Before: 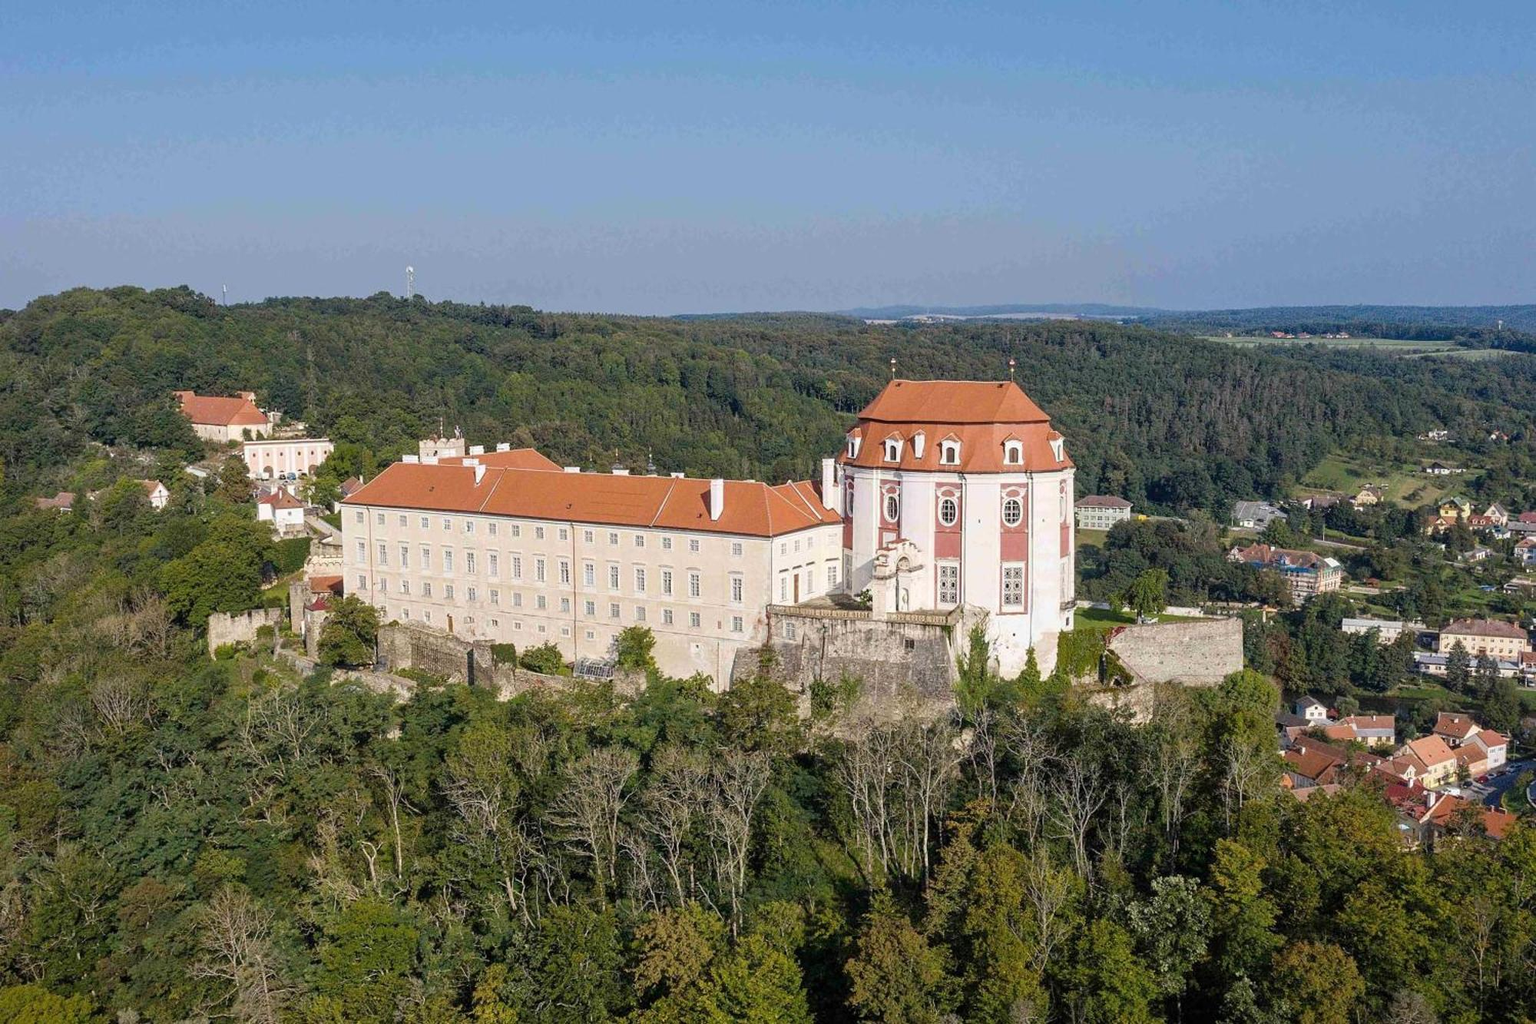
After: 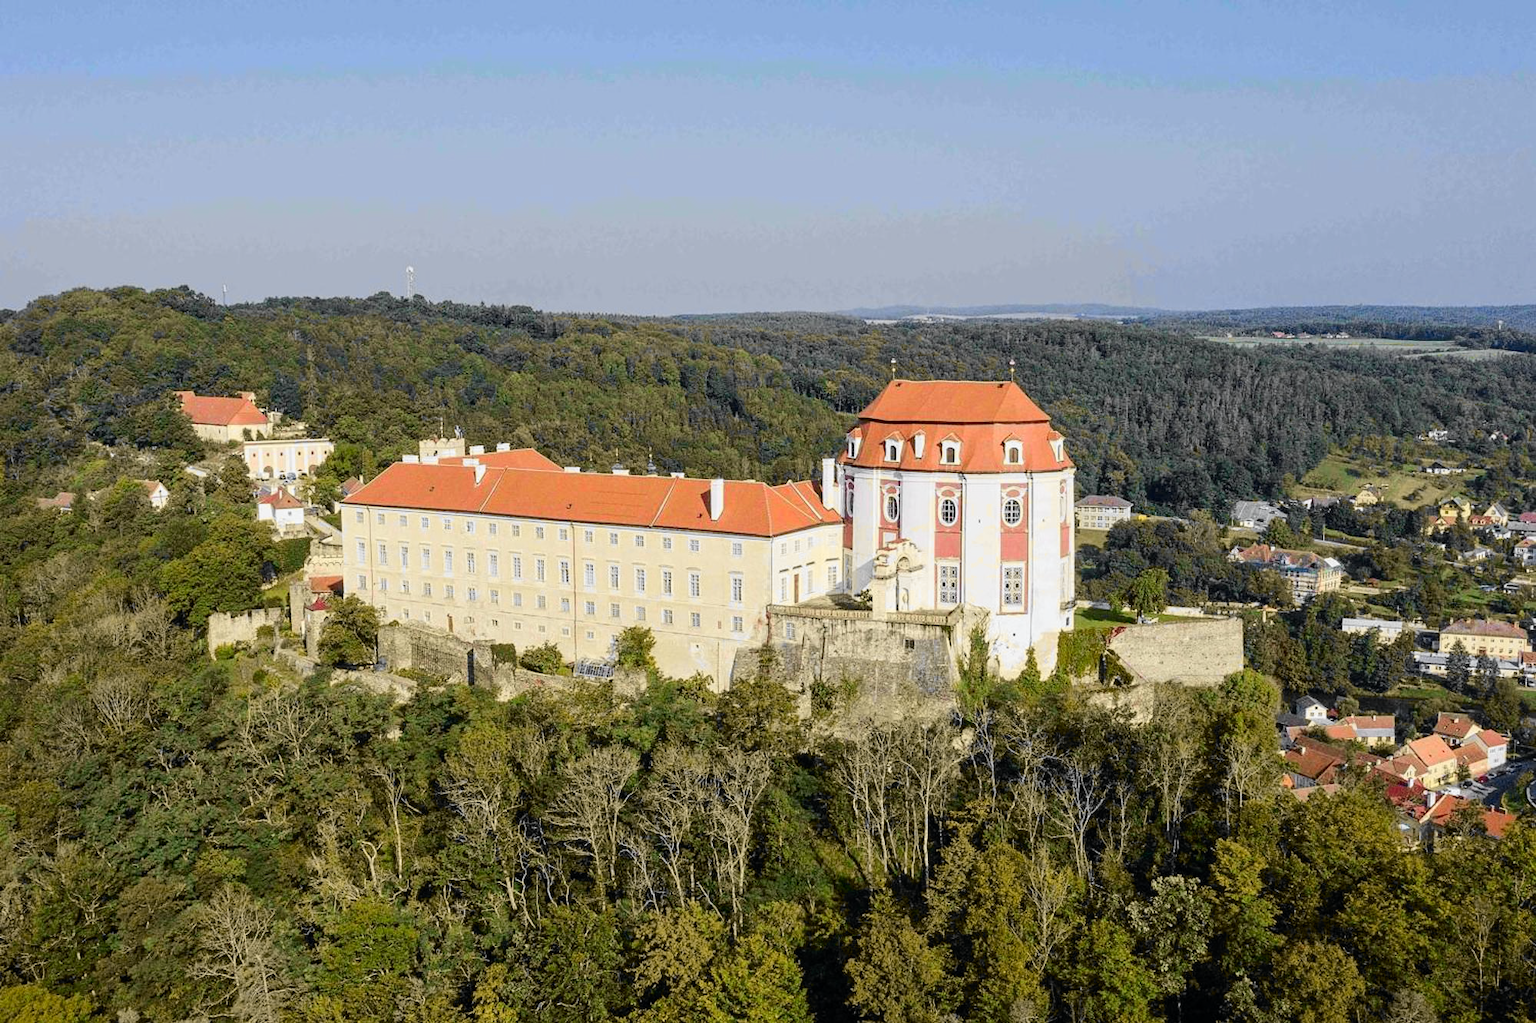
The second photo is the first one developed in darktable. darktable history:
tone curve: curves: ch0 [(0, 0) (0.071, 0.047) (0.266, 0.26) (0.483, 0.554) (0.753, 0.811) (1, 0.983)]; ch1 [(0, 0) (0.346, 0.307) (0.408, 0.387) (0.463, 0.465) (0.482, 0.493) (0.502, 0.499) (0.517, 0.502) (0.55, 0.548) (0.597, 0.61) (0.651, 0.698) (1, 1)]; ch2 [(0, 0) (0.346, 0.34) (0.434, 0.46) (0.485, 0.494) (0.5, 0.498) (0.517, 0.506) (0.526, 0.545) (0.583, 0.61) (0.625, 0.659) (1, 1)], color space Lab, independent channels, preserve colors none
